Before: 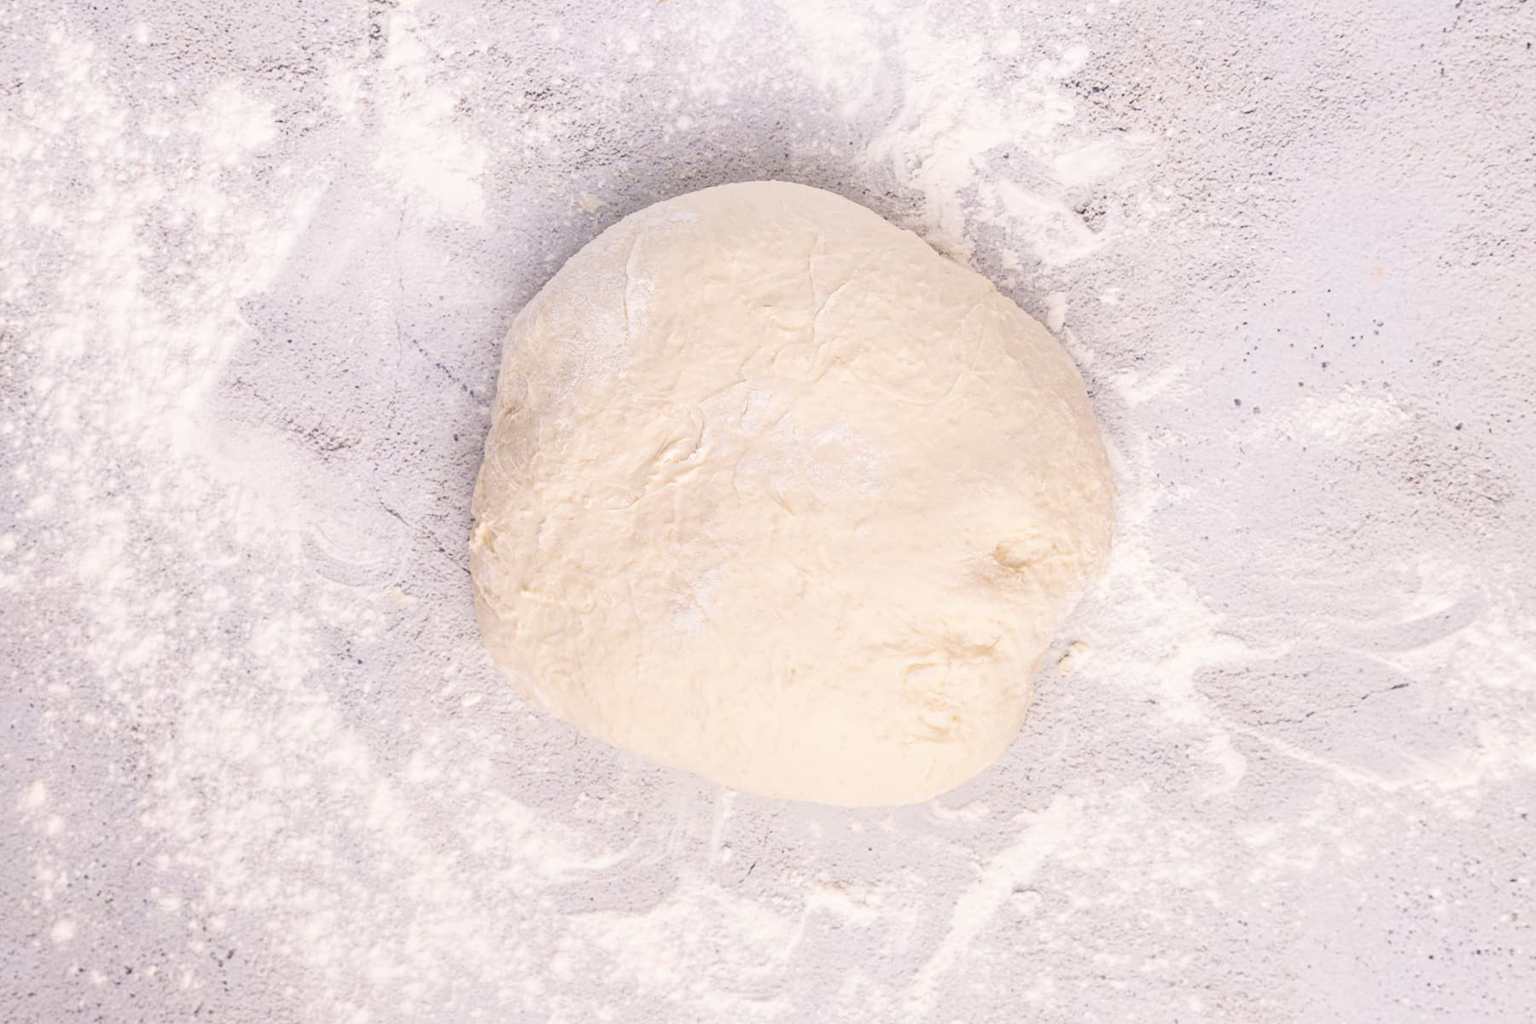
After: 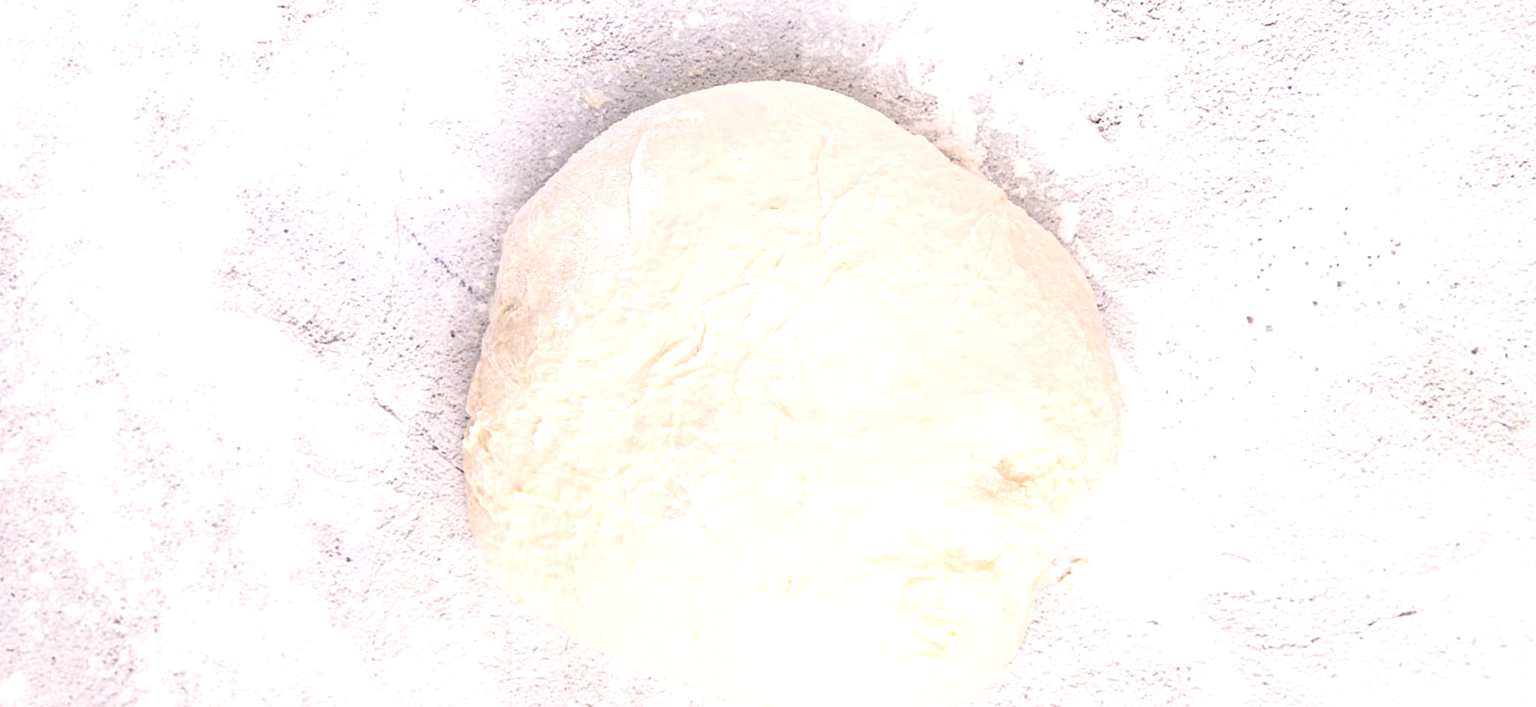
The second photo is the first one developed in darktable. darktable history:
crop and rotate: top 8.293%, bottom 20.996%
exposure: black level correction 0.001, exposure 0.5 EV, compensate exposure bias true, compensate highlight preservation false
rotate and perspective: rotation 1.57°, crop left 0.018, crop right 0.982, crop top 0.039, crop bottom 0.961
